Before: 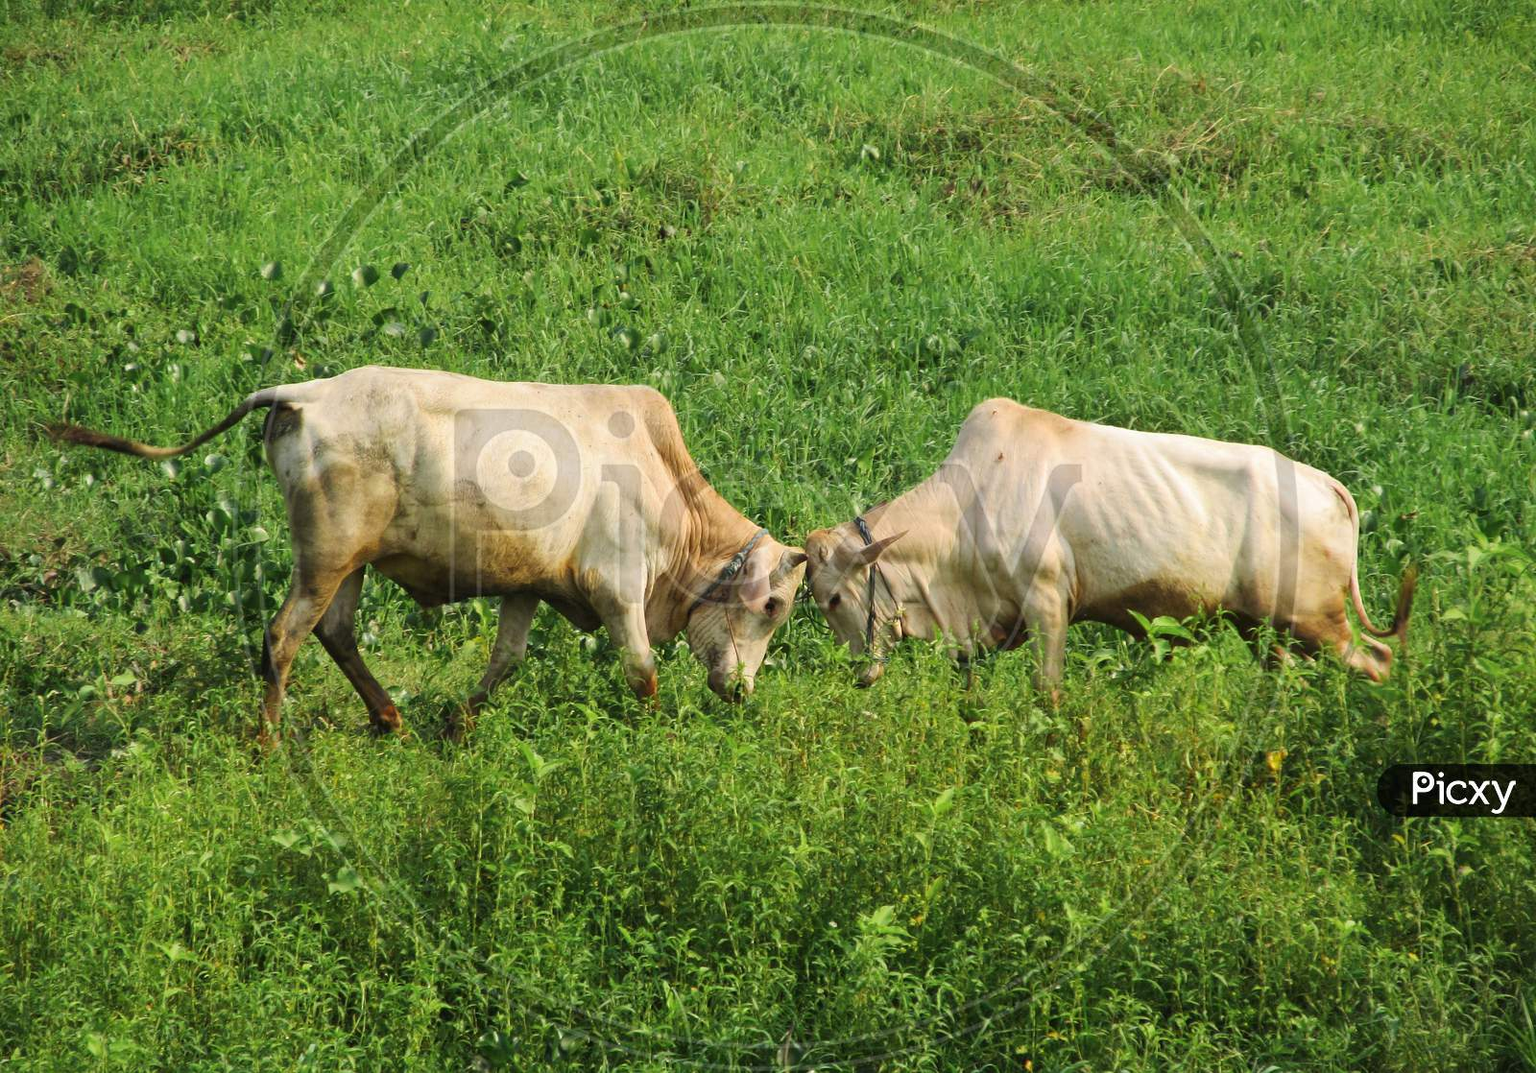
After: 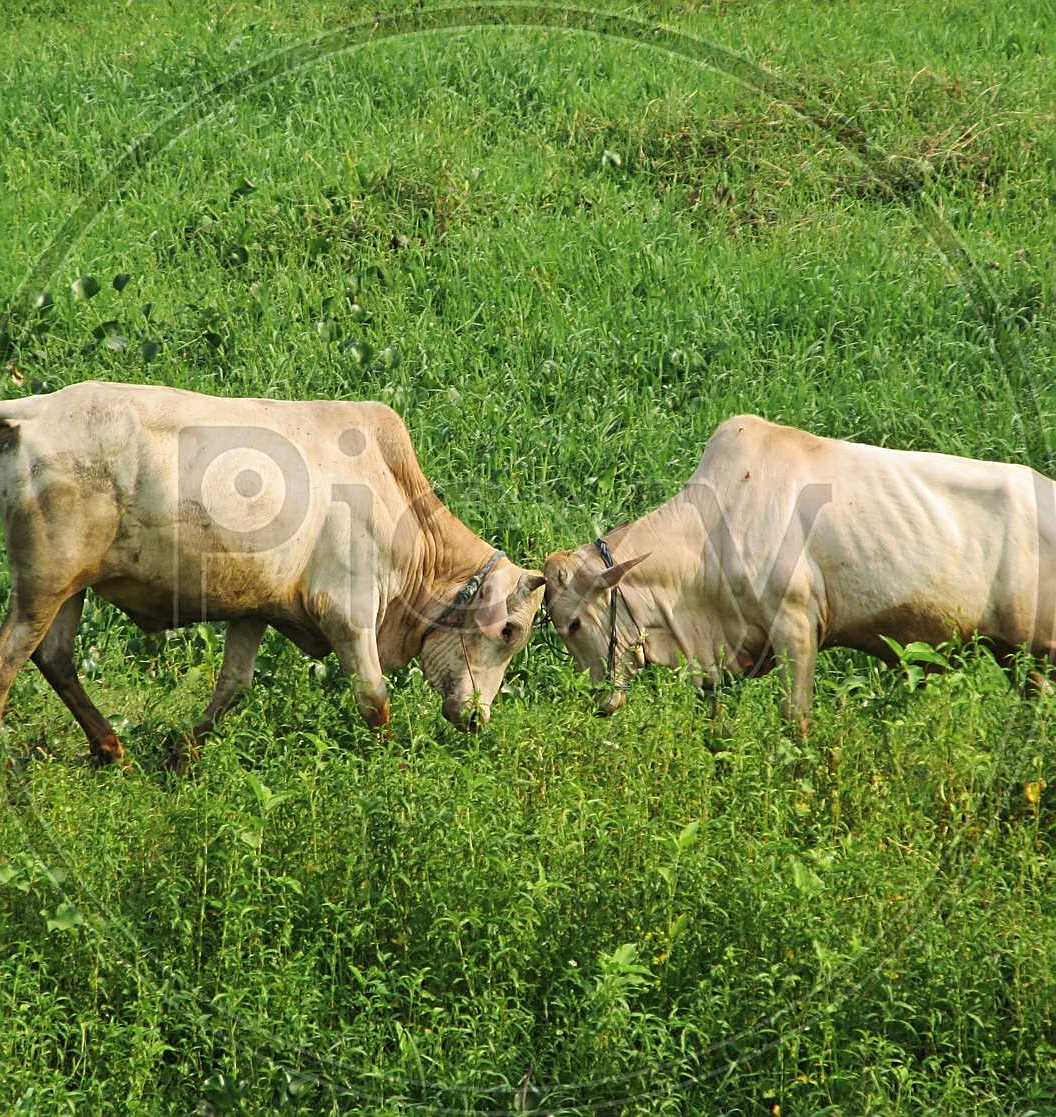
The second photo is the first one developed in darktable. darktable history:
crop and rotate: left 18.442%, right 15.508%
sharpen: on, module defaults
